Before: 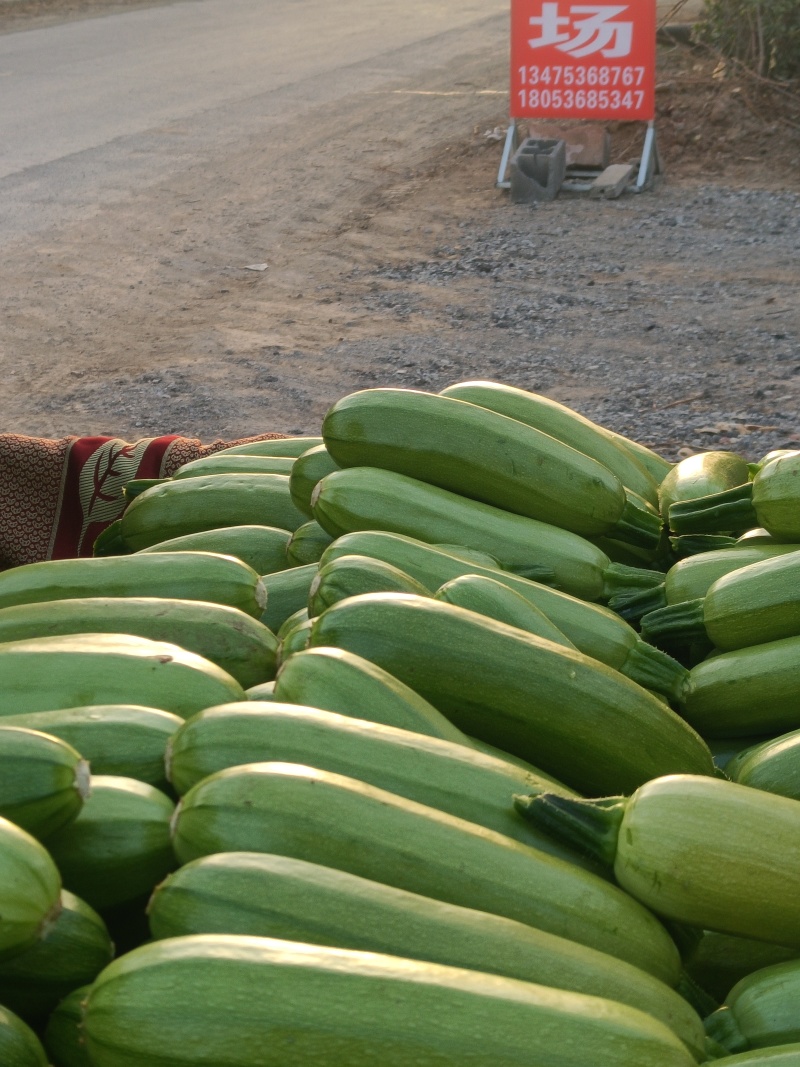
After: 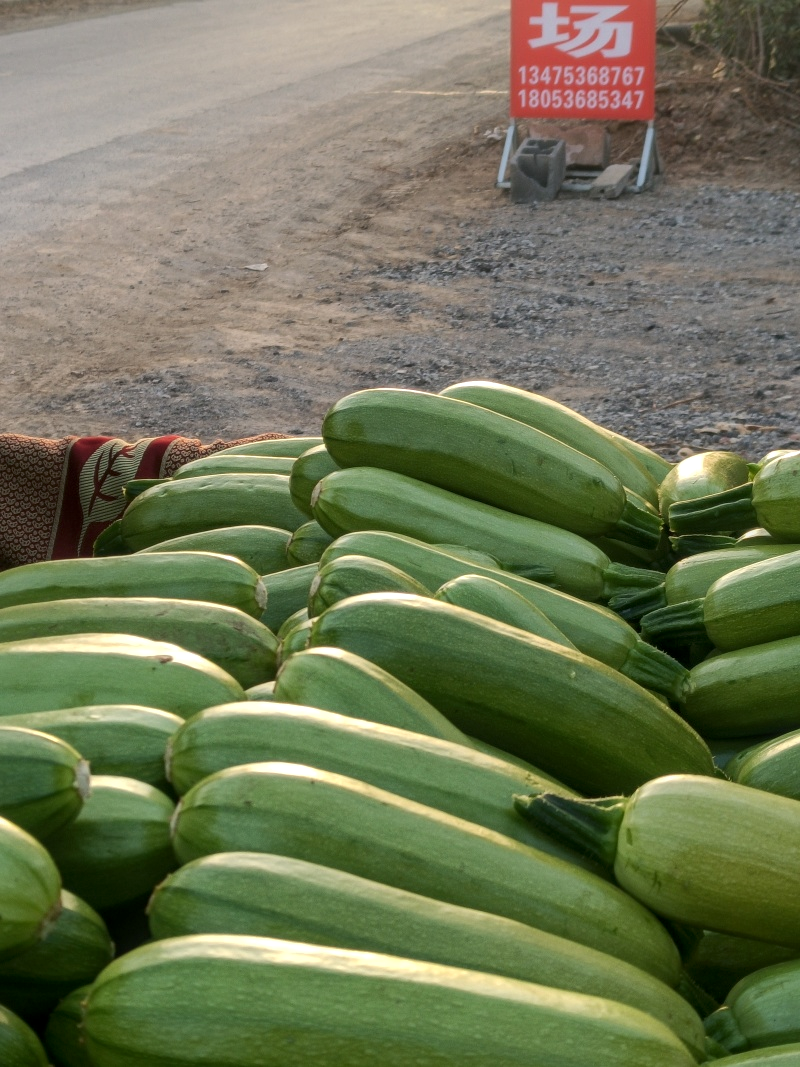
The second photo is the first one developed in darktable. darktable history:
shadows and highlights: shadows -39.08, highlights 63.12, soften with gaussian
local contrast: on, module defaults
